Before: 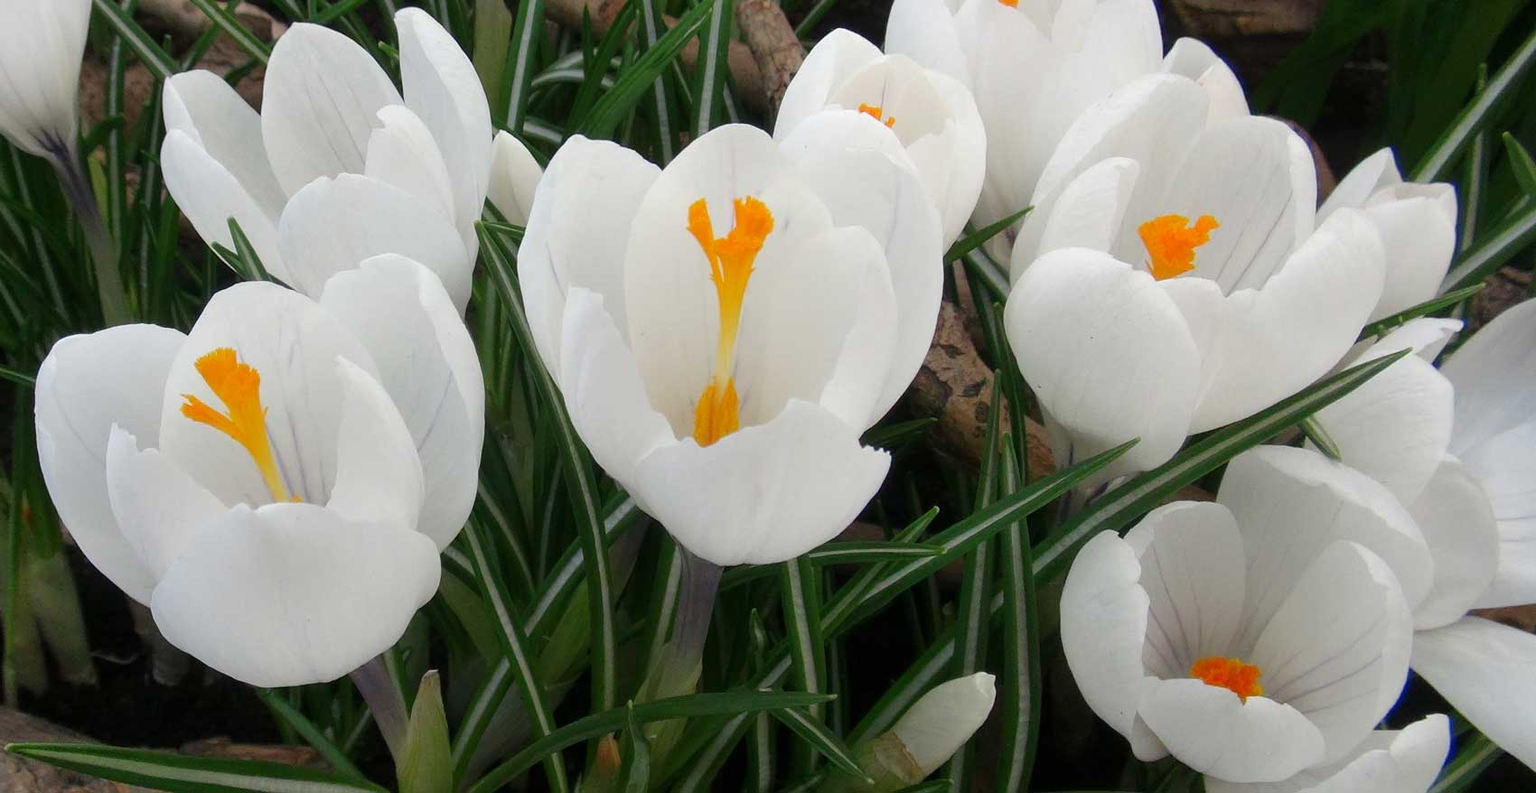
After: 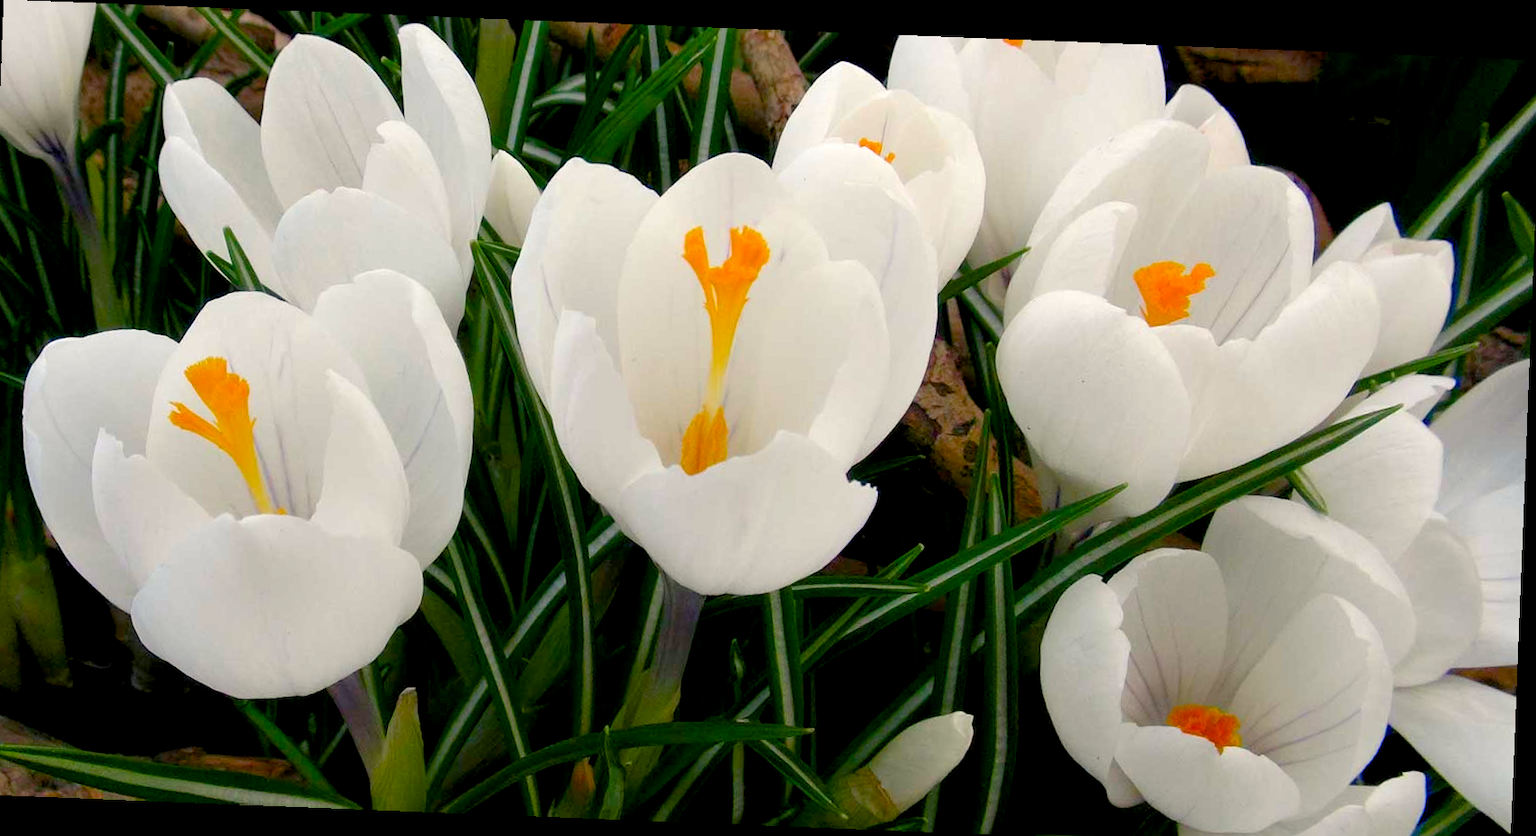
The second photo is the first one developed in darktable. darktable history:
rotate and perspective: rotation 2.27°, automatic cropping off
color balance rgb: shadows lift › chroma 1%, shadows lift › hue 240.84°, highlights gain › chroma 2%, highlights gain › hue 73.2°, global offset › luminance -0.5%, perceptual saturation grading › global saturation 20%, perceptual saturation grading › highlights -25%, perceptual saturation grading › shadows 50%, global vibrance 25.26%
crop: left 1.743%, right 0.268%, bottom 2.011%
exposure: black level correction 0.007, exposure 0.159 EV, compensate highlight preservation false
